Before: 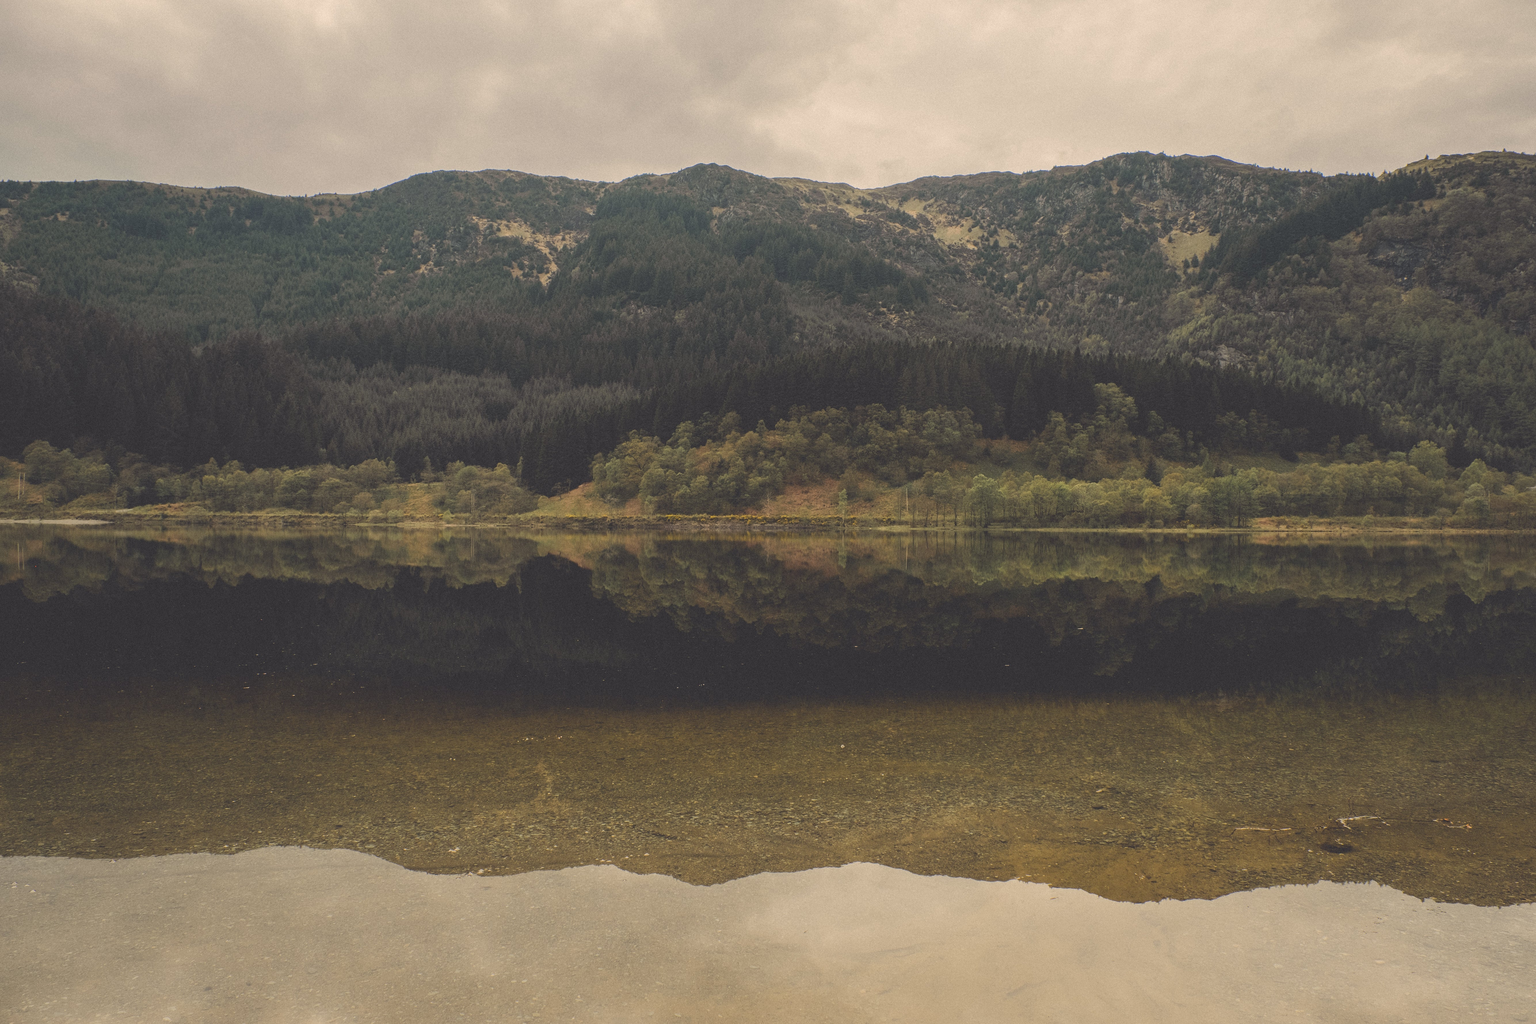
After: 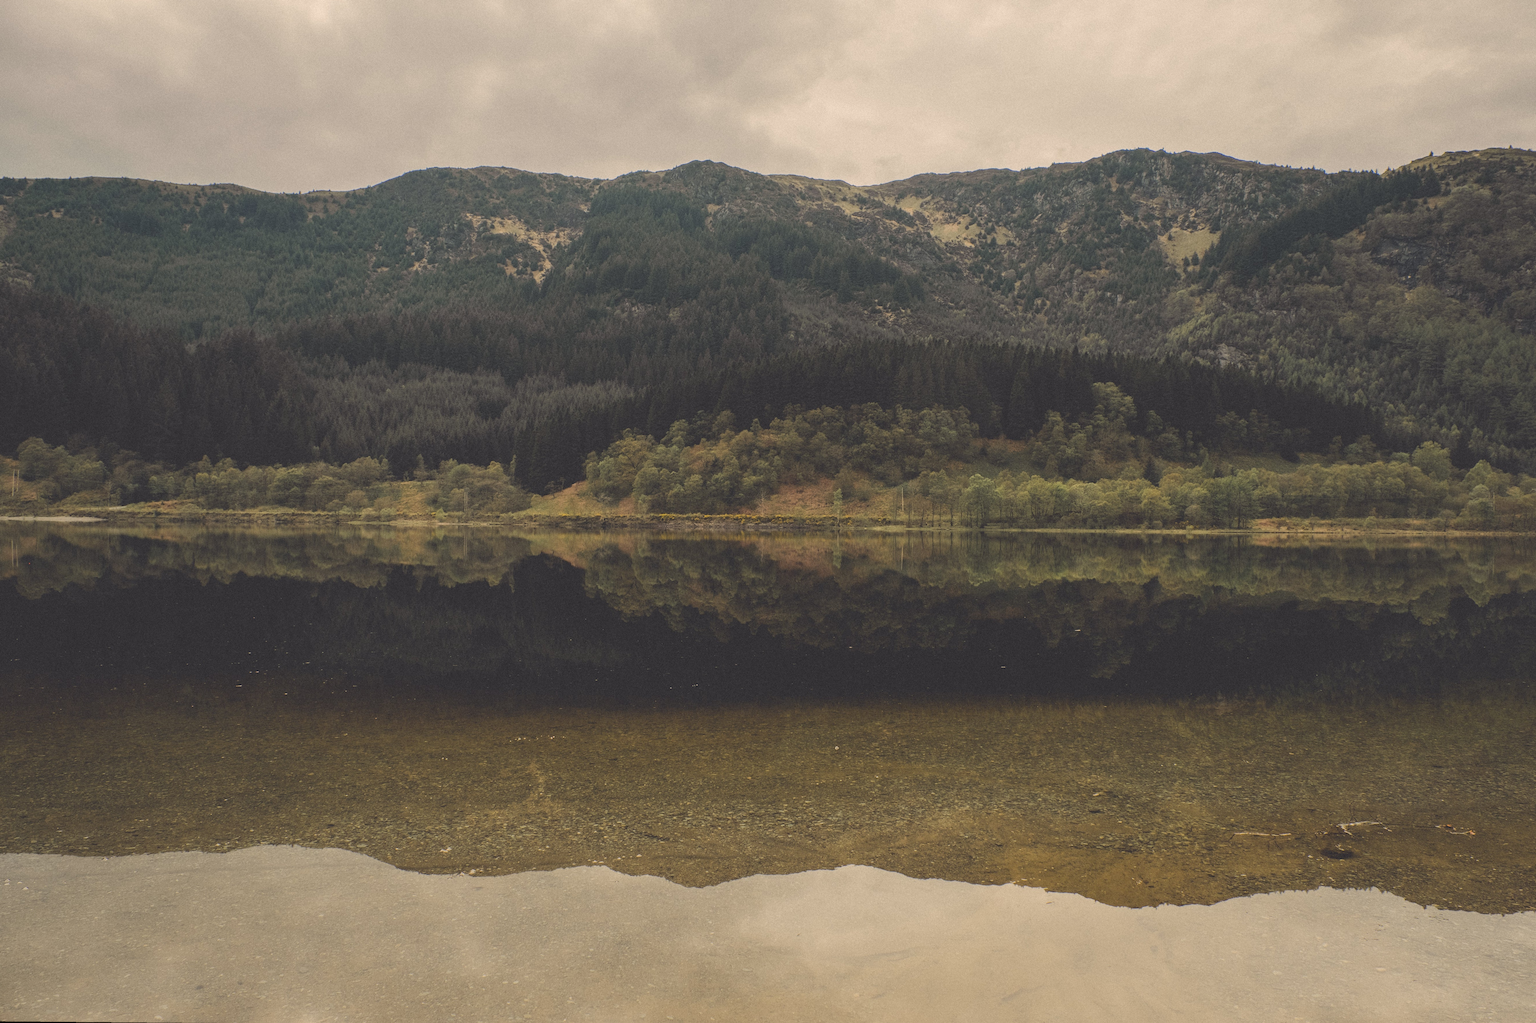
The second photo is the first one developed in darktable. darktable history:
rotate and perspective: rotation 0.192°, lens shift (horizontal) -0.015, crop left 0.005, crop right 0.996, crop top 0.006, crop bottom 0.99
local contrast: highlights 61%, shadows 106%, detail 107%, midtone range 0.529
